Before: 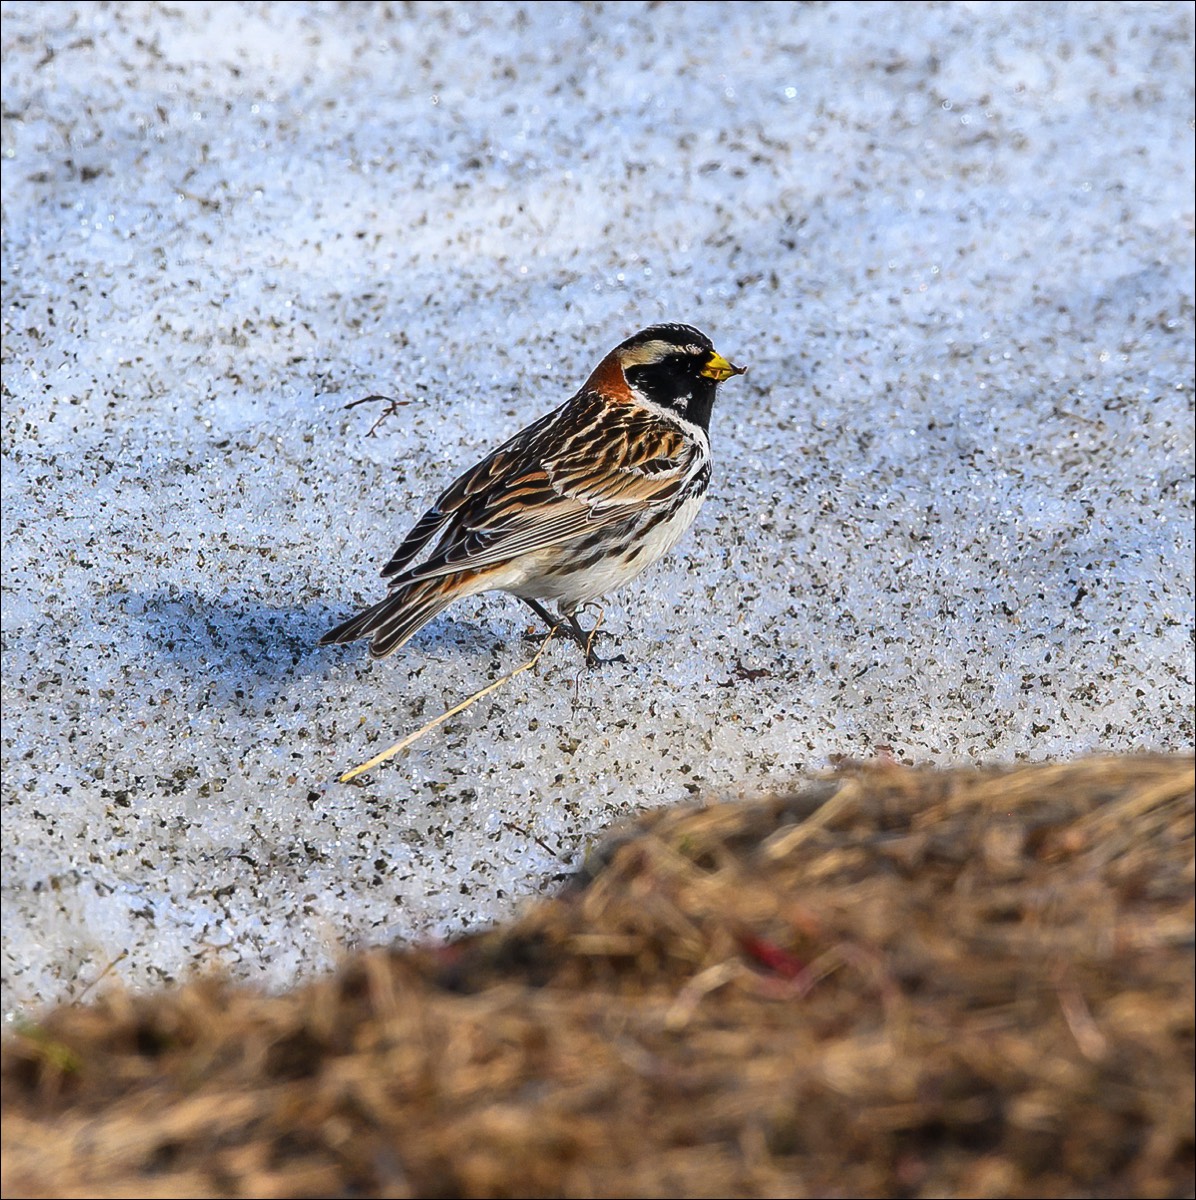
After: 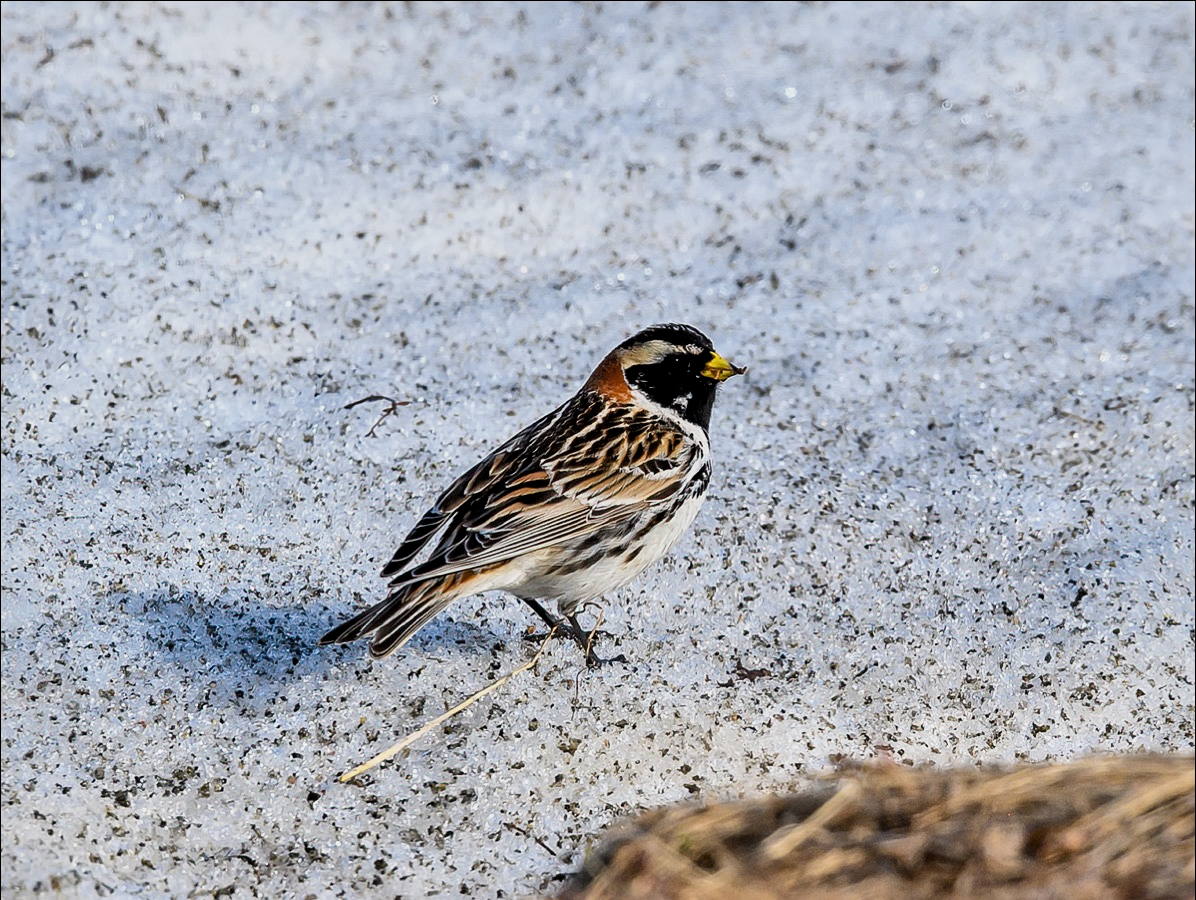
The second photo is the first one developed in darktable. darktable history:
tone curve: curves: ch0 [(0, 0) (0.077, 0.082) (0.765, 0.73) (1, 1)], color space Lab, independent channels, preserve colors none
crop: bottom 24.987%
filmic rgb: black relative exposure -7.5 EV, white relative exposure 5 EV, threshold 5.95 EV, hardness 3.33, contrast 1.298, enable highlight reconstruction true
local contrast: mode bilateral grid, contrast 20, coarseness 50, detail 178%, midtone range 0.2
